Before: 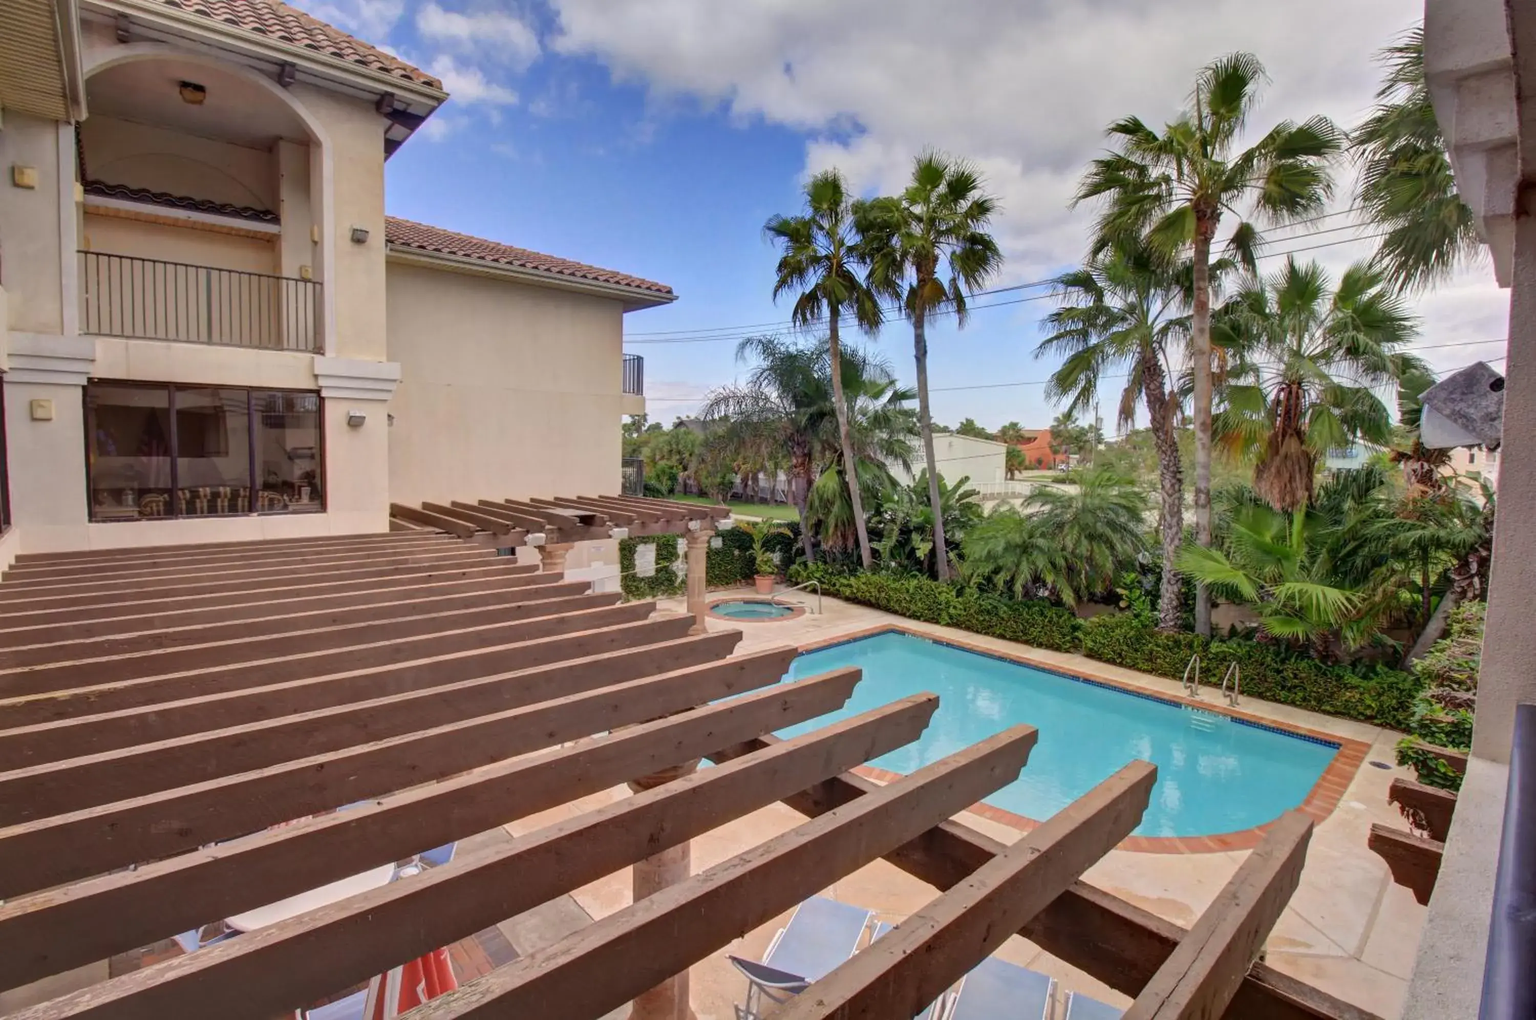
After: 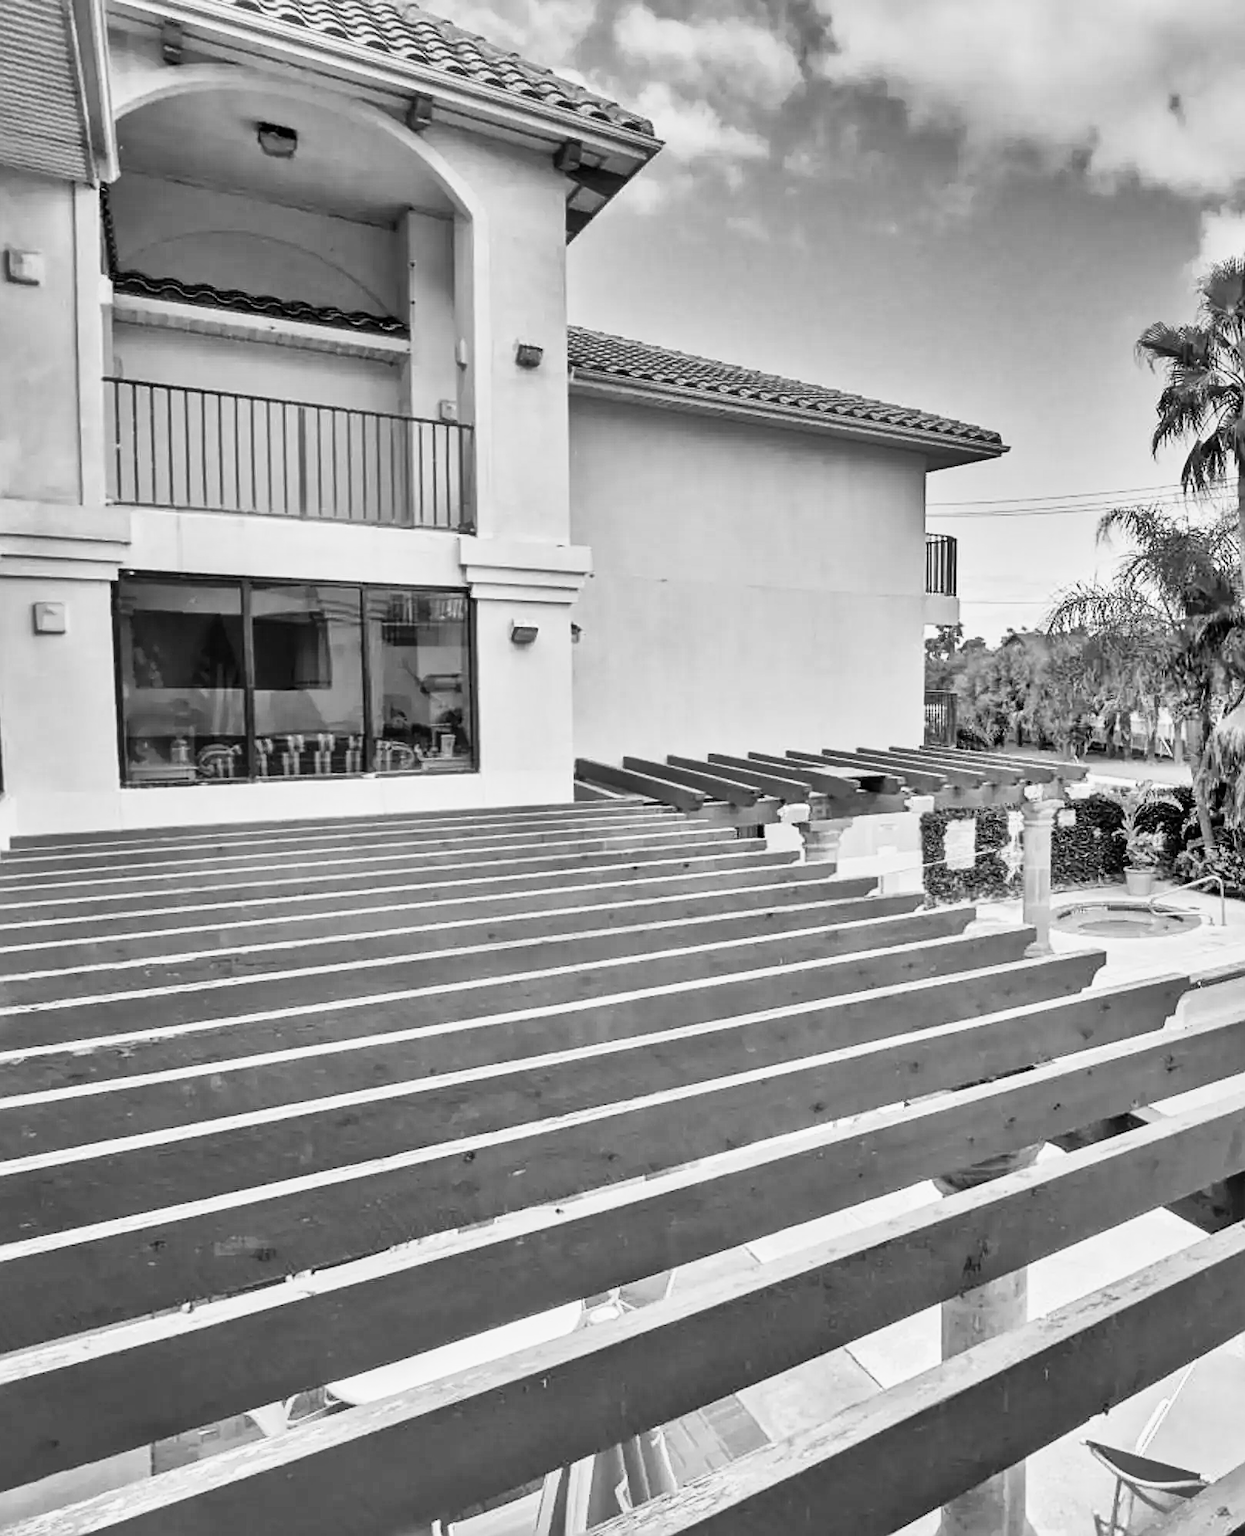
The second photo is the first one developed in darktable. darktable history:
color correction: highlights a* -9.35, highlights b* -23.15
shadows and highlights: shadows color adjustment 97.66%, soften with gaussian
tone curve: curves: ch0 [(0, 0) (0.187, 0.12) (0.384, 0.363) (0.577, 0.681) (0.735, 0.881) (0.864, 0.959) (1, 0.987)]; ch1 [(0, 0) (0.402, 0.36) (0.476, 0.466) (0.501, 0.501) (0.518, 0.514) (0.564, 0.614) (0.614, 0.664) (0.741, 0.829) (1, 1)]; ch2 [(0, 0) (0.429, 0.387) (0.483, 0.481) (0.503, 0.501) (0.522, 0.531) (0.564, 0.605) (0.615, 0.697) (0.702, 0.774) (1, 0.895)], color space Lab, independent channels
crop: left 0.587%, right 45.588%, bottom 0.086%
white balance: red 0.967, blue 1.049
sharpen: on, module defaults
monochrome: on, module defaults
tone equalizer: -7 EV 0.15 EV, -6 EV 0.6 EV, -5 EV 1.15 EV, -4 EV 1.33 EV, -3 EV 1.15 EV, -2 EV 0.6 EV, -1 EV 0.15 EV, mask exposure compensation -0.5 EV
